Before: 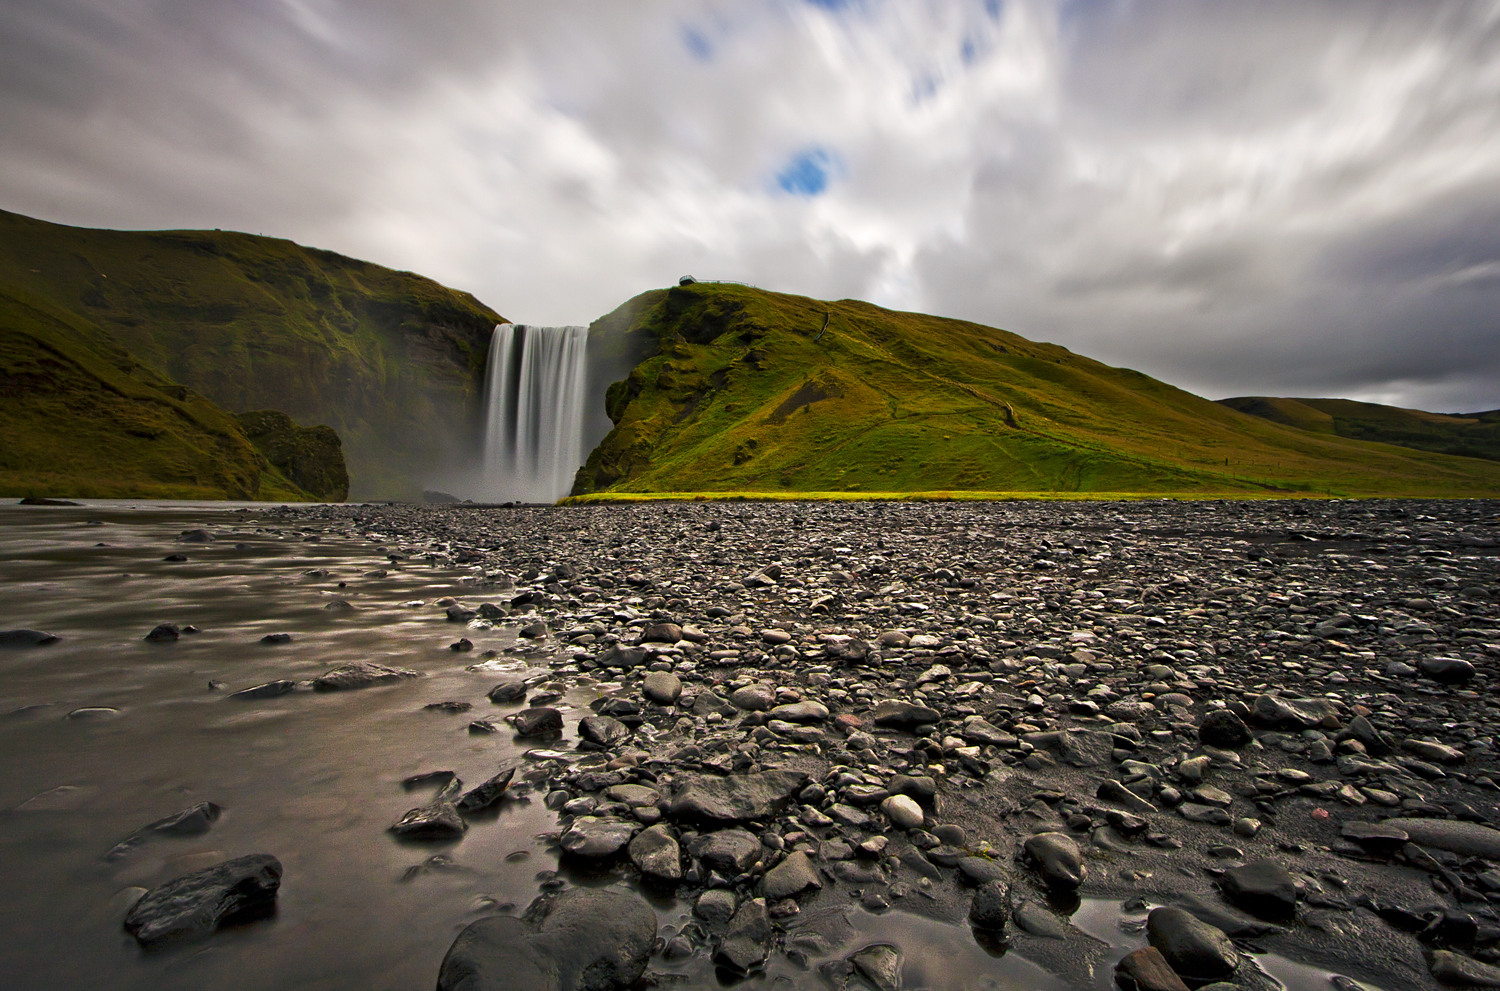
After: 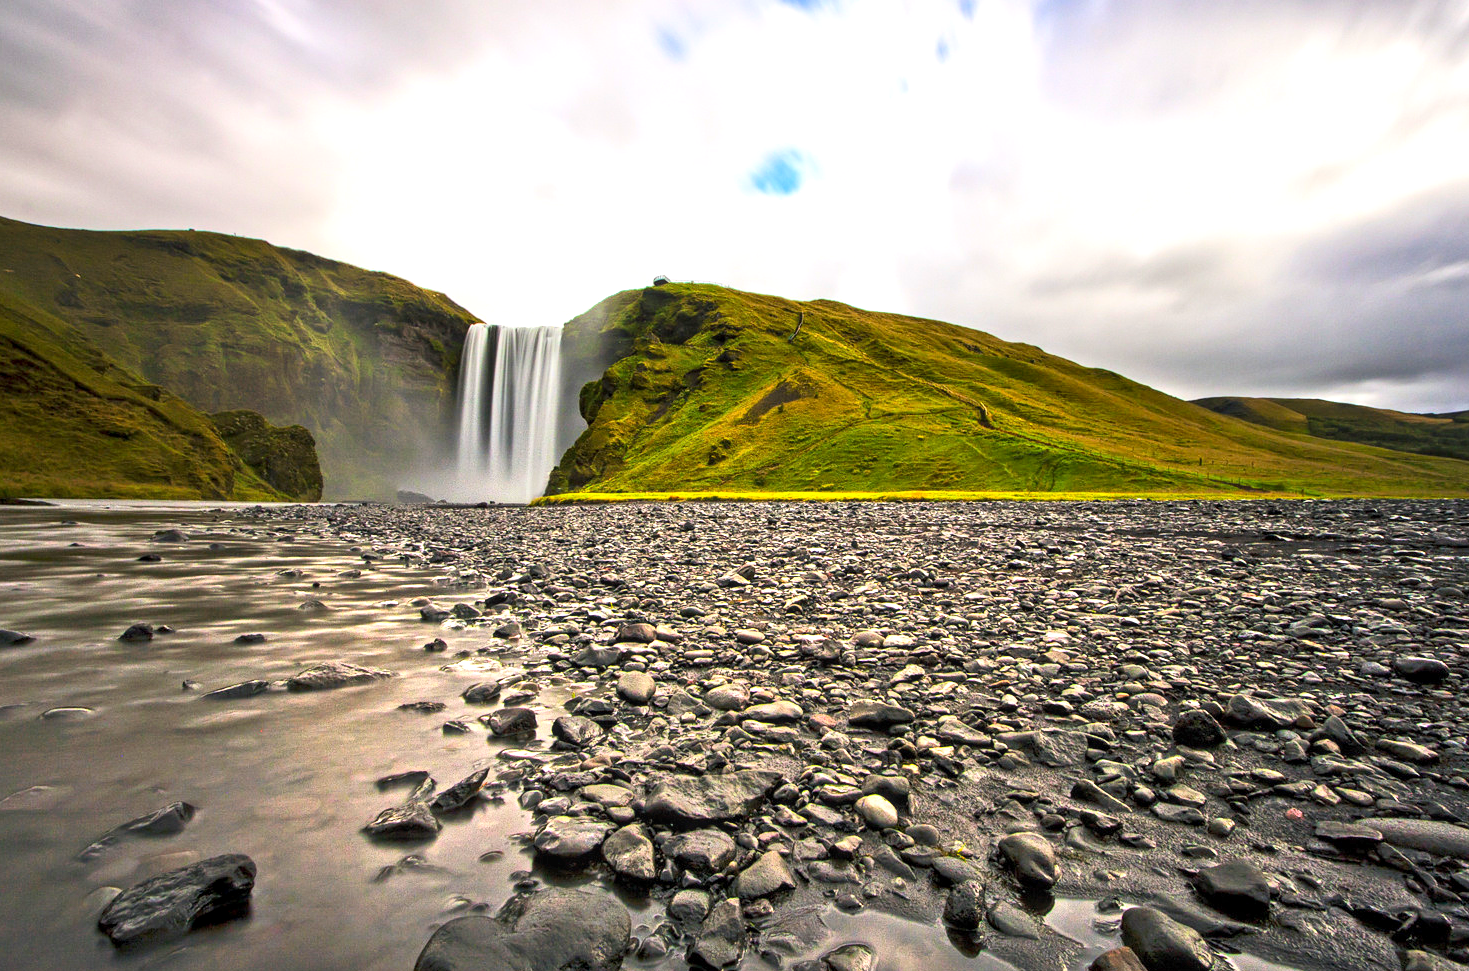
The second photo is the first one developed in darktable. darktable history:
local contrast: on, module defaults
exposure: black level correction 0, exposure 0.9 EV, compensate highlight preservation false
crop: left 1.743%, right 0.268%, bottom 2.011%
contrast brightness saturation: contrast 0.2, brightness 0.16, saturation 0.22
